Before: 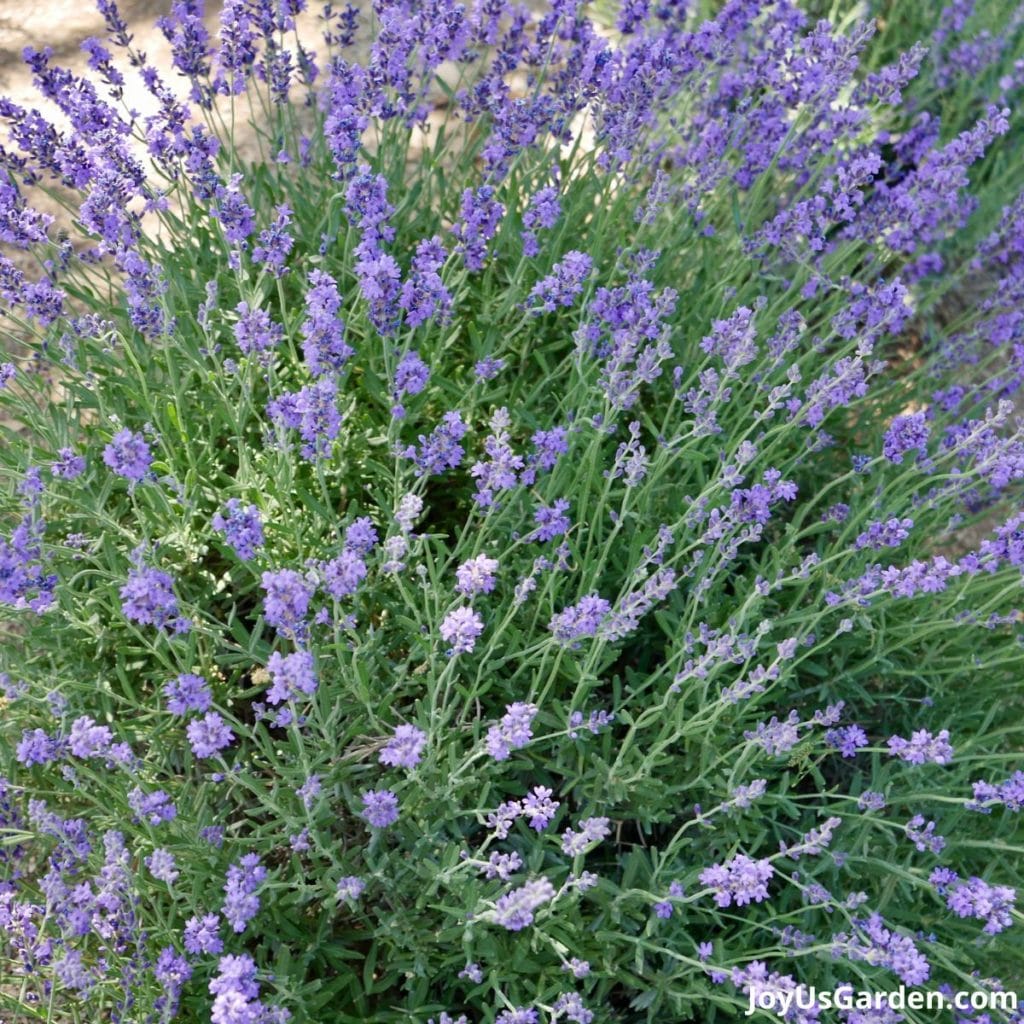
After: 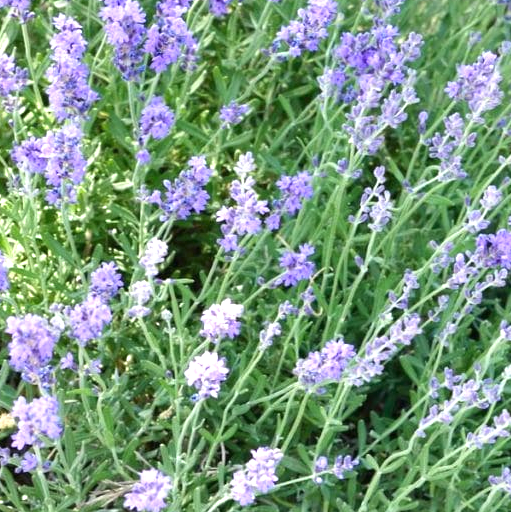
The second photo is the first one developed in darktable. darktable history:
exposure: black level correction -0.001, exposure 0.9 EV, compensate exposure bias true, compensate highlight preservation false
crop: left 25%, top 25%, right 25%, bottom 25%
